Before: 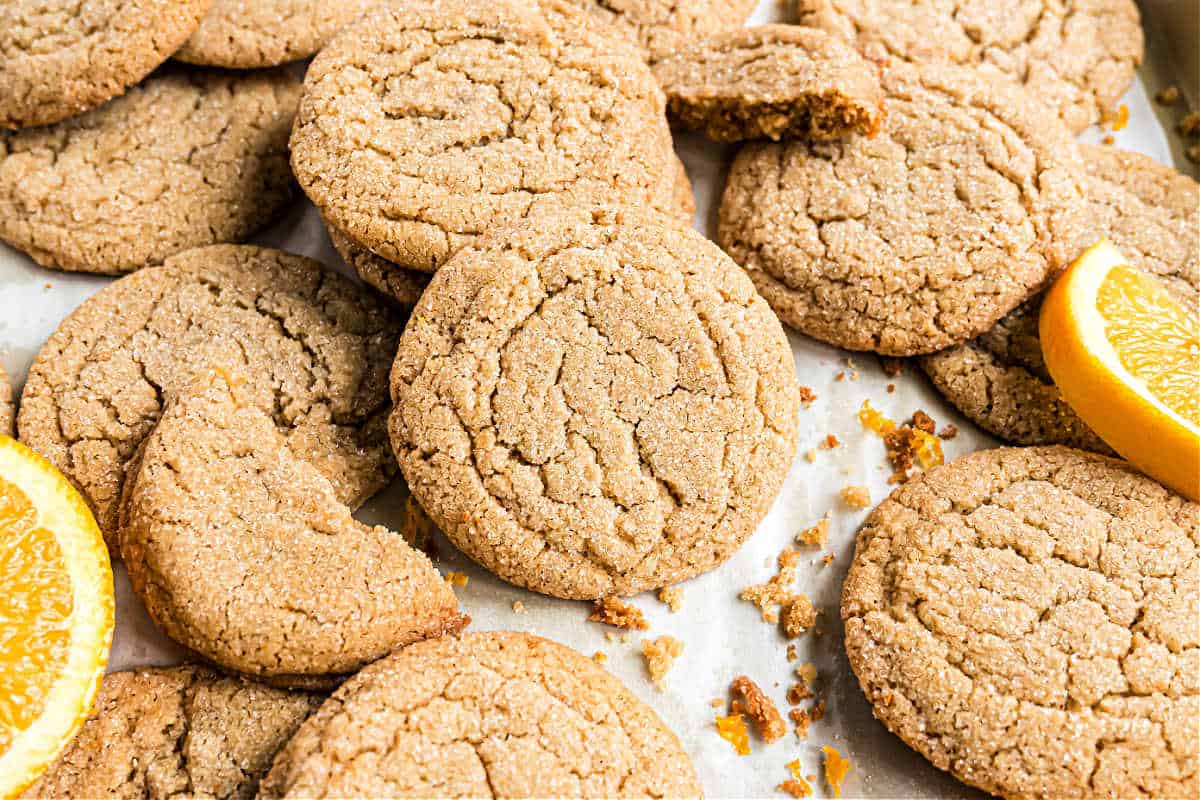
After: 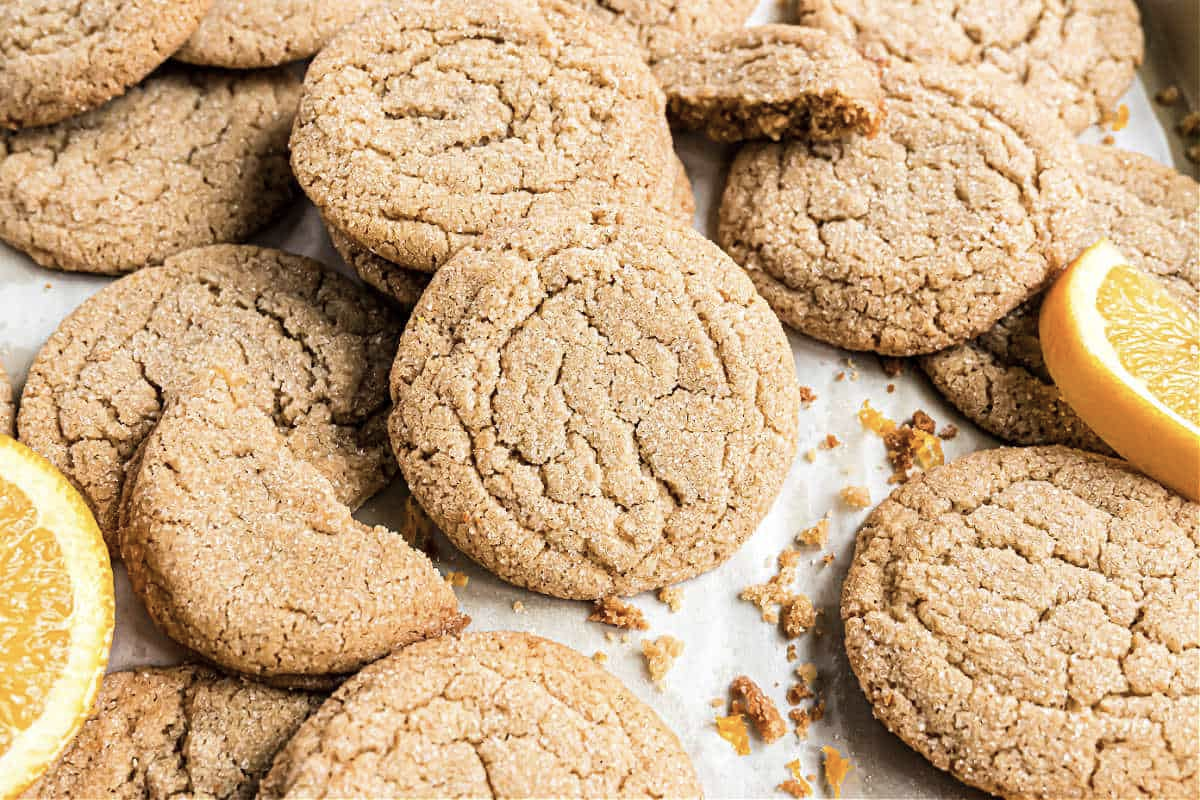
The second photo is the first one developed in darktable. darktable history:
color correction: highlights b* 0.009, saturation 0.782
